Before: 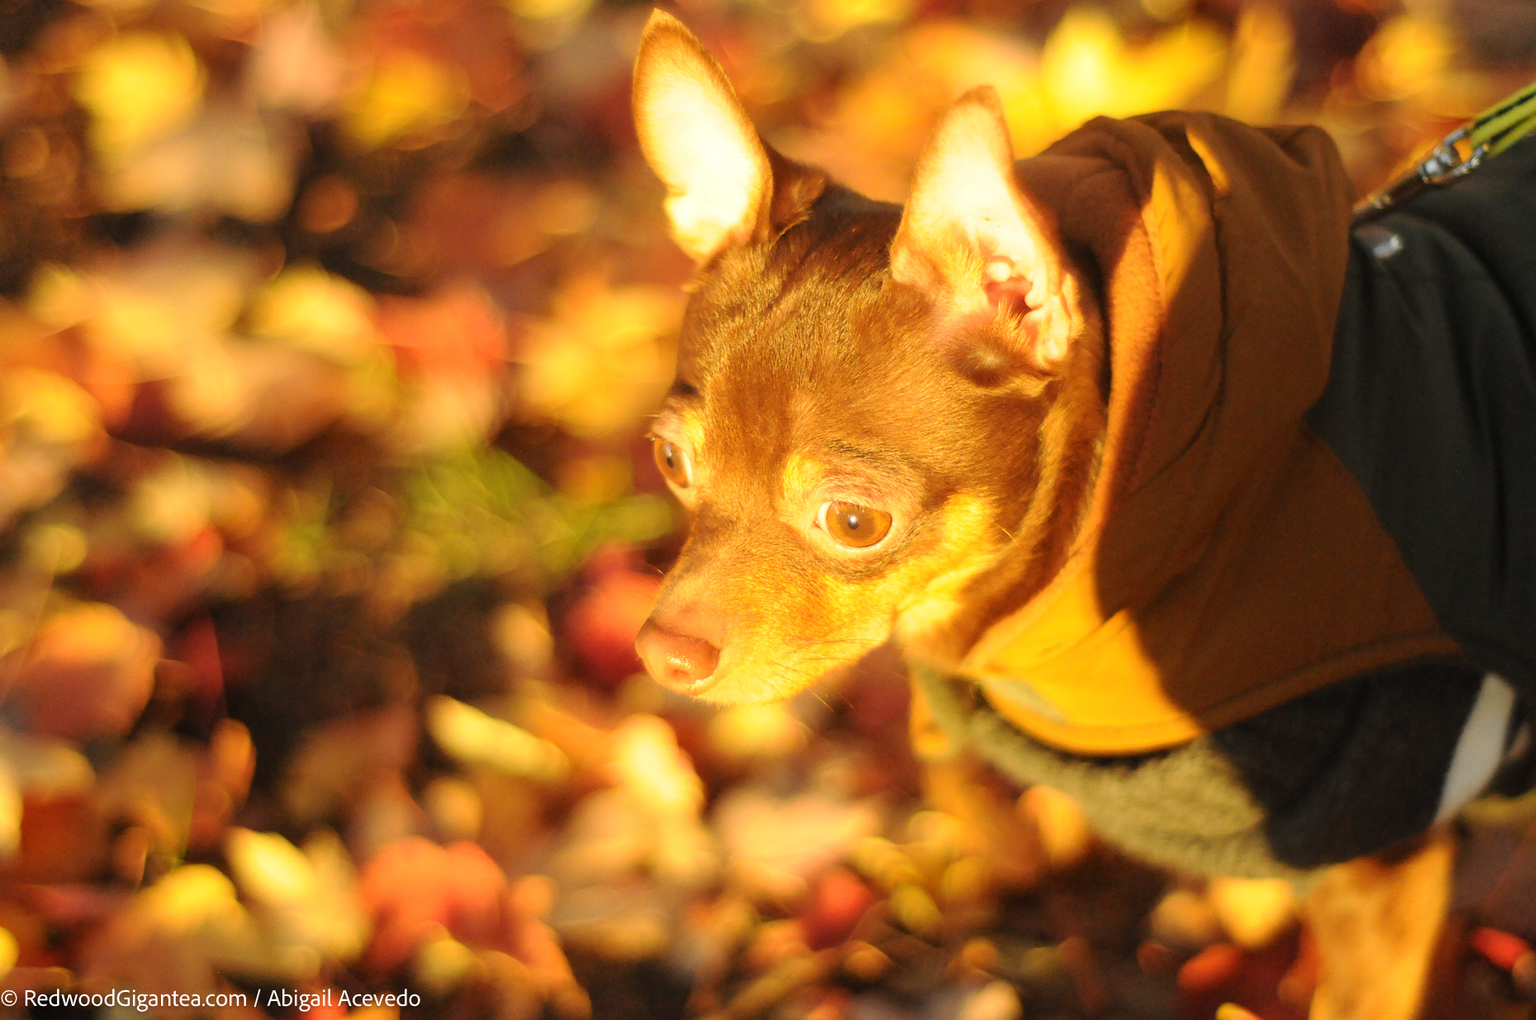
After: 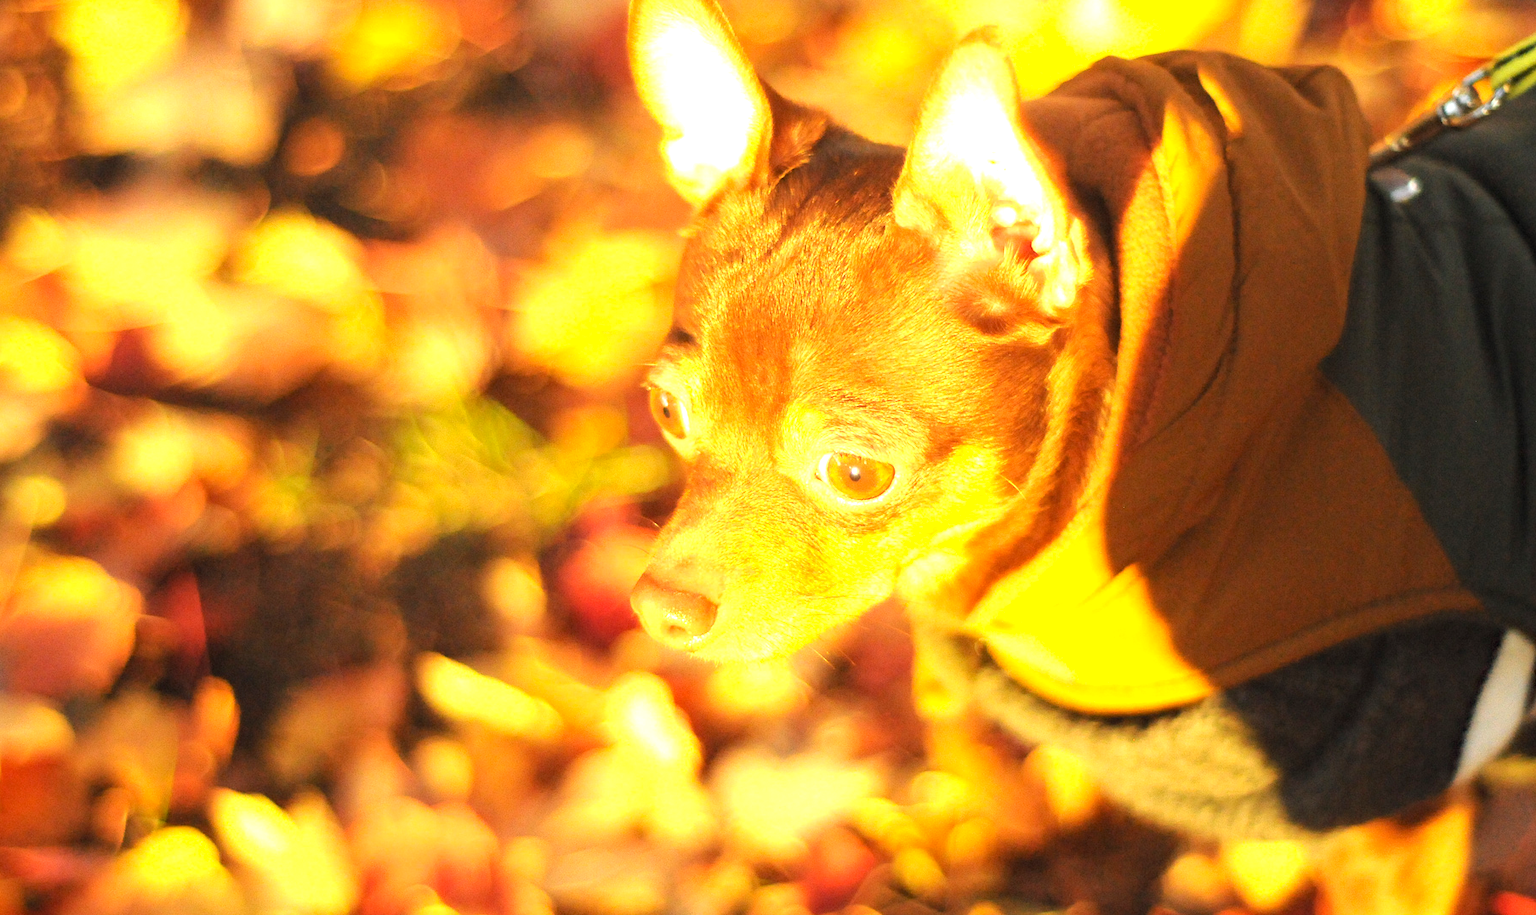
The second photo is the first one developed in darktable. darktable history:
crop: left 1.507%, top 6.147%, right 1.379%, bottom 6.637%
exposure: black level correction 0, exposure 1.125 EV, compensate exposure bias true, compensate highlight preservation false
haze removal: compatibility mode true, adaptive false
